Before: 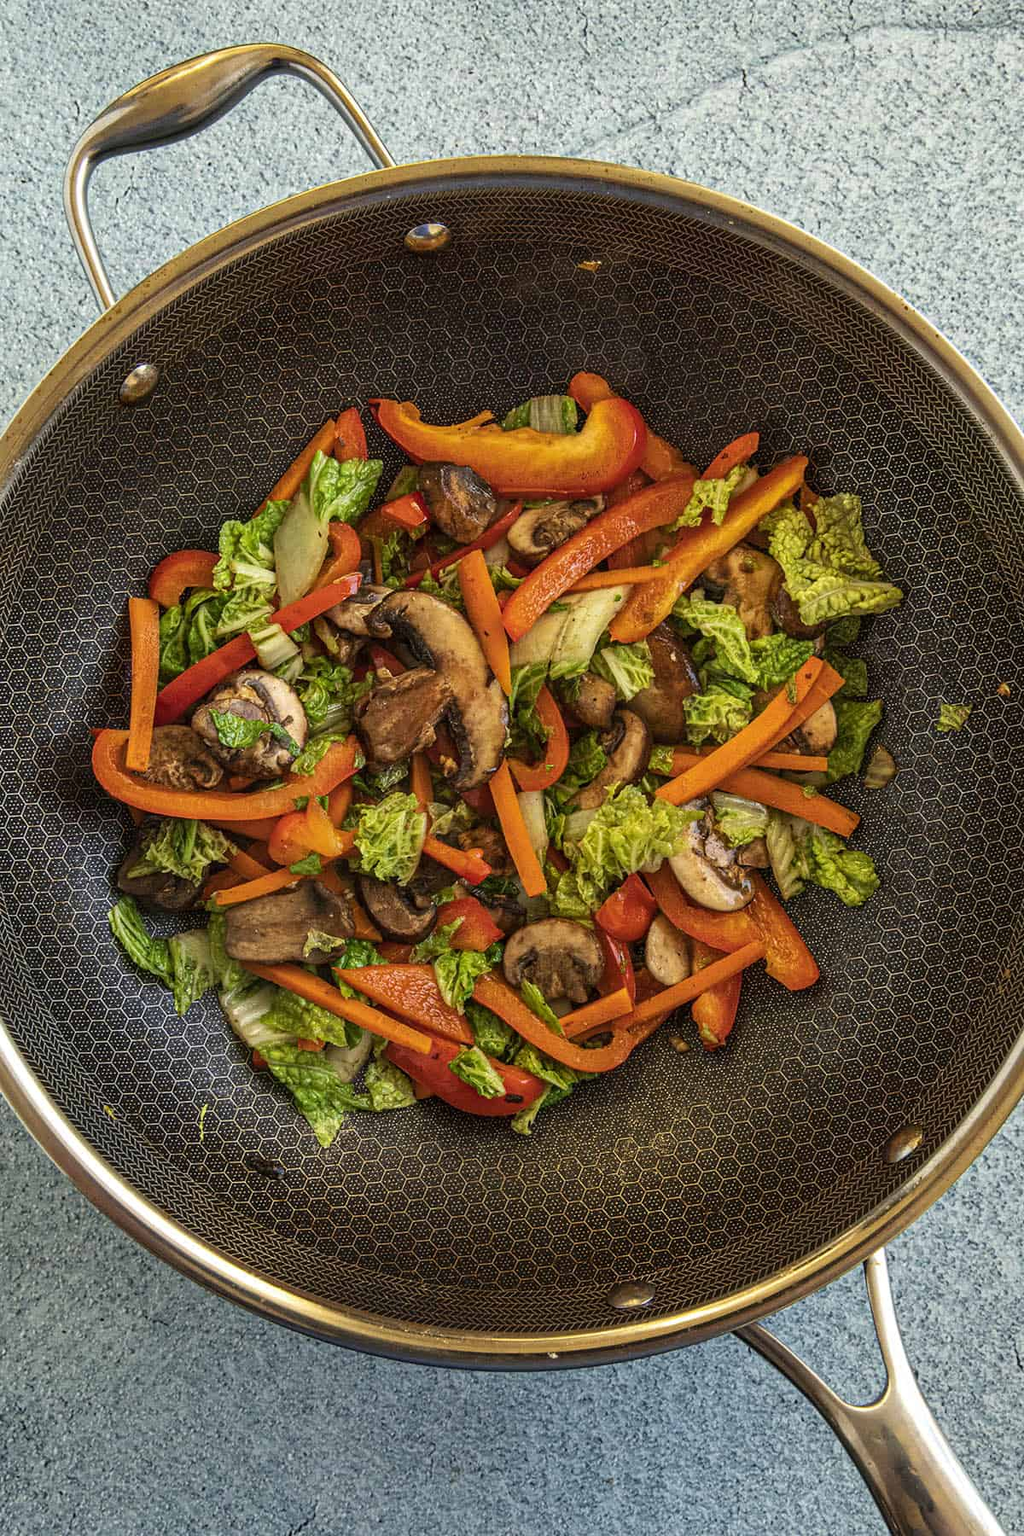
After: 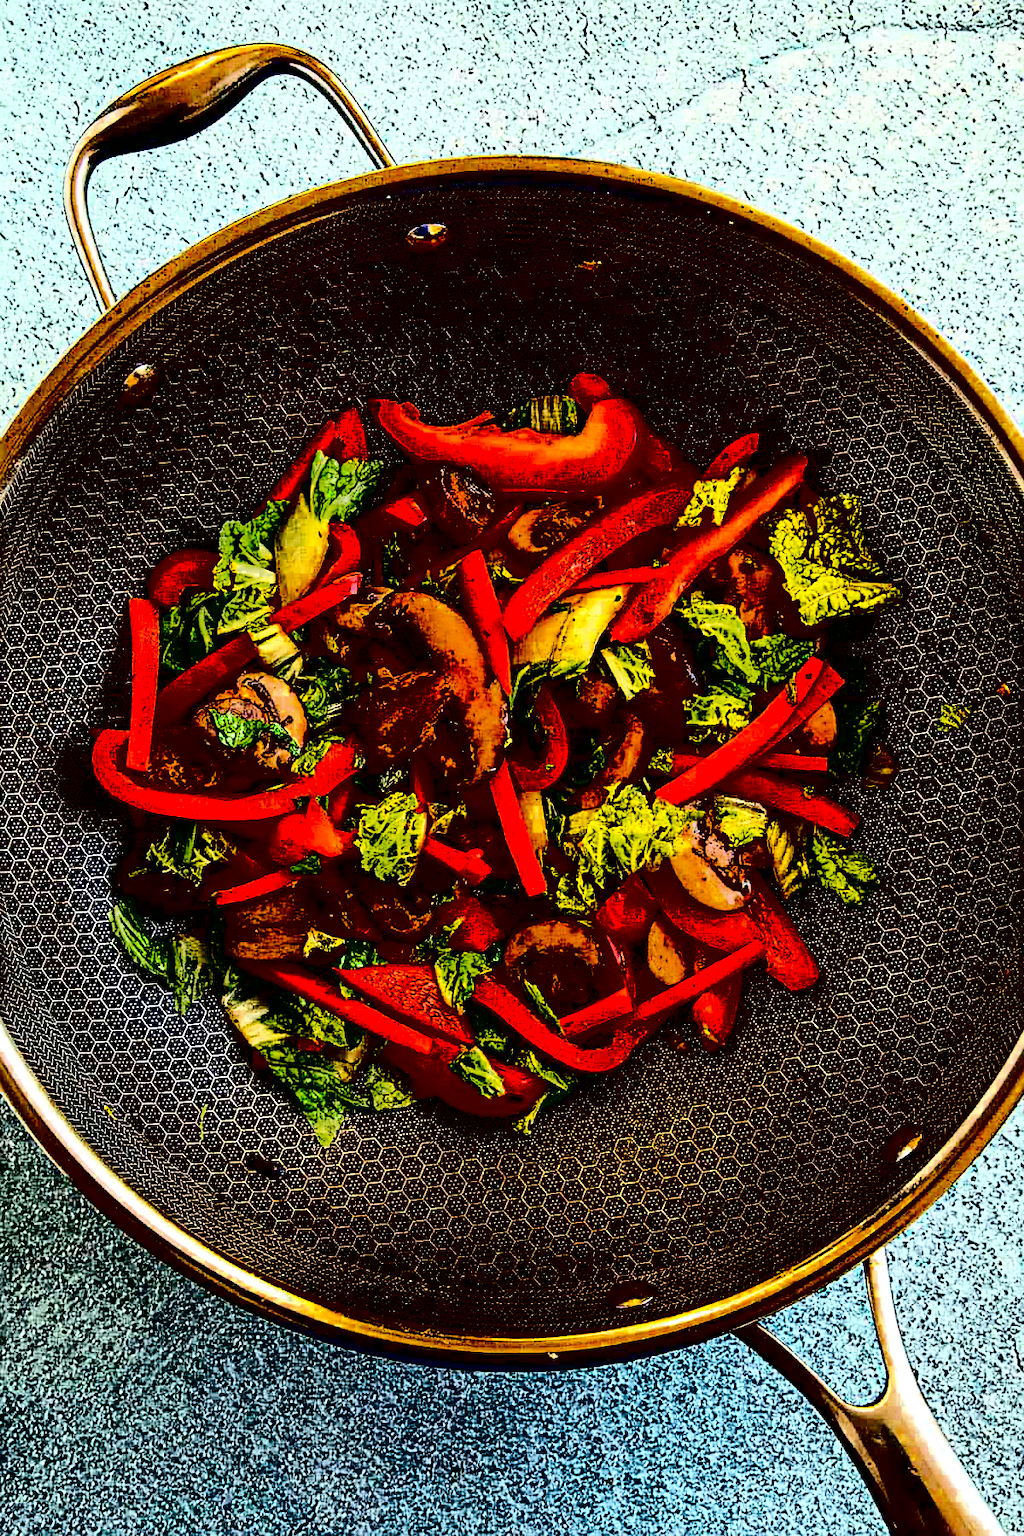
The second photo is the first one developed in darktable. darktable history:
color balance: contrast -15%
tone equalizer: -8 EV -0.75 EV, -7 EV -0.7 EV, -6 EV -0.6 EV, -5 EV -0.4 EV, -3 EV 0.4 EV, -2 EV 0.6 EV, -1 EV 0.7 EV, +0 EV 0.75 EV, edges refinement/feathering 500, mask exposure compensation -1.57 EV, preserve details no
sharpen: on, module defaults
tone curve: curves: ch0 [(0, 0) (0.003, 0.003) (0.011, 0.011) (0.025, 0.025) (0.044, 0.044) (0.069, 0.068) (0.1, 0.099) (0.136, 0.134) (0.177, 0.175) (0.224, 0.222) (0.277, 0.274) (0.335, 0.331) (0.399, 0.395) (0.468, 0.463) (0.543, 0.554) (0.623, 0.632) (0.709, 0.716) (0.801, 0.805) (0.898, 0.9) (1, 1)], preserve colors none
contrast brightness saturation: contrast 0.77, brightness -1, saturation 1
color zones: curves: ch0 [(0.11, 0.396) (0.195, 0.36) (0.25, 0.5) (0.303, 0.412) (0.357, 0.544) (0.75, 0.5) (0.967, 0.328)]; ch1 [(0, 0.468) (0.112, 0.512) (0.202, 0.6) (0.25, 0.5) (0.307, 0.352) (0.357, 0.544) (0.75, 0.5) (0.963, 0.524)]
